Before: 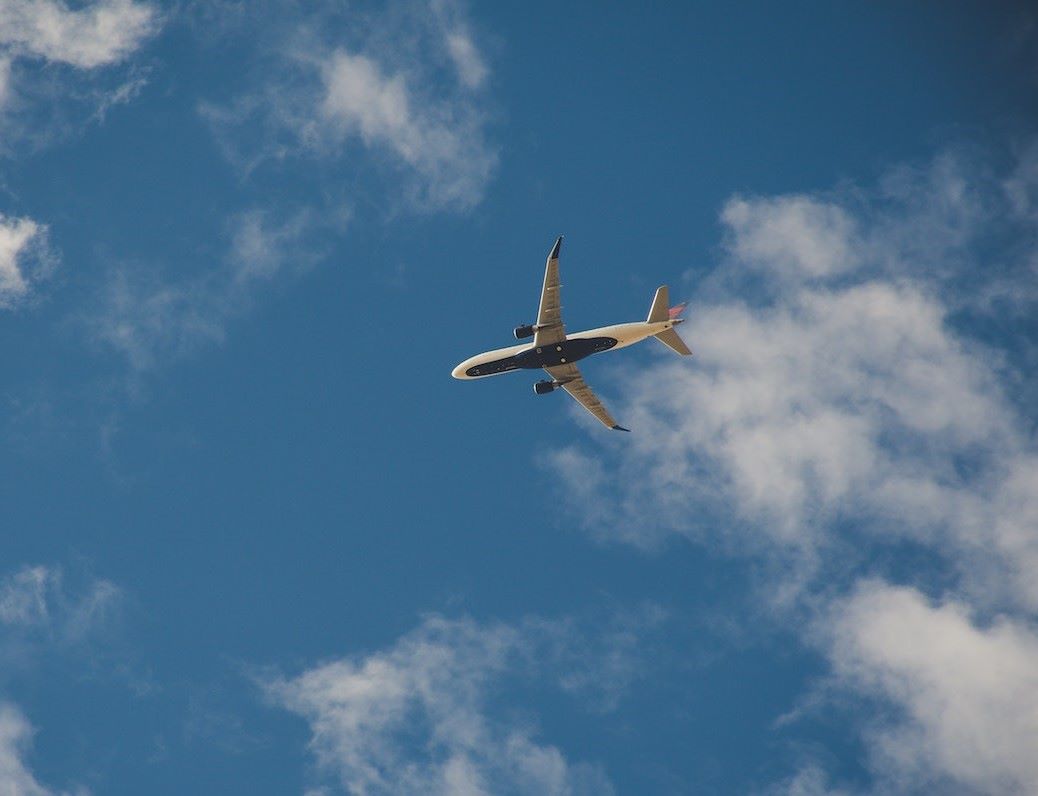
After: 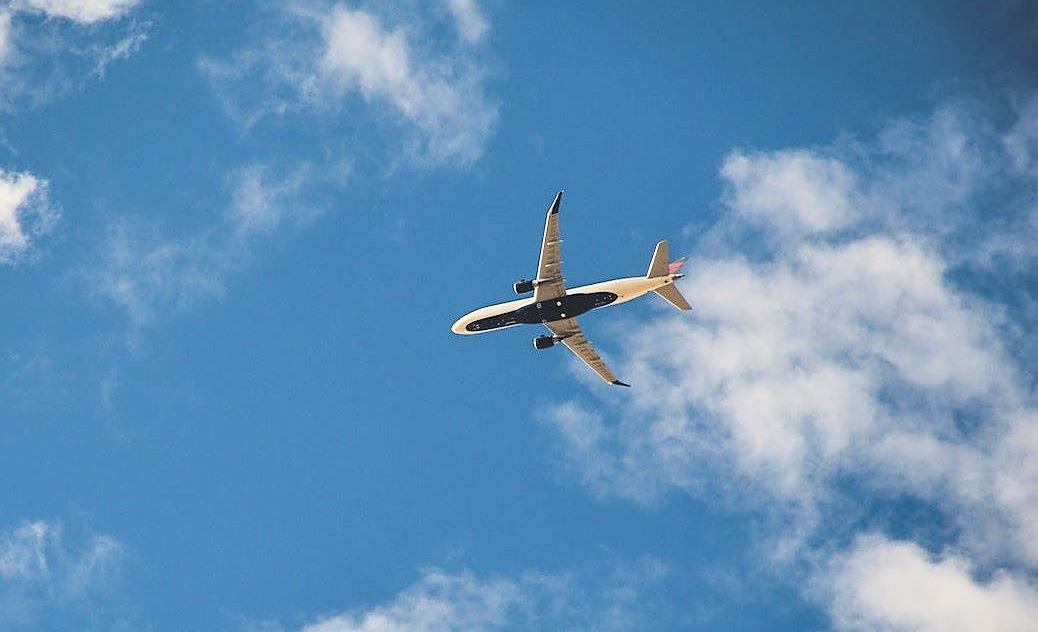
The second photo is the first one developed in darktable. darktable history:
base curve: curves: ch0 [(0, 0) (0.028, 0.03) (0.121, 0.232) (0.46, 0.748) (0.859, 0.968) (1, 1)]
sharpen: on, module defaults
crop and rotate: top 5.656%, bottom 14.881%
shadows and highlights: low approximation 0.01, soften with gaussian
